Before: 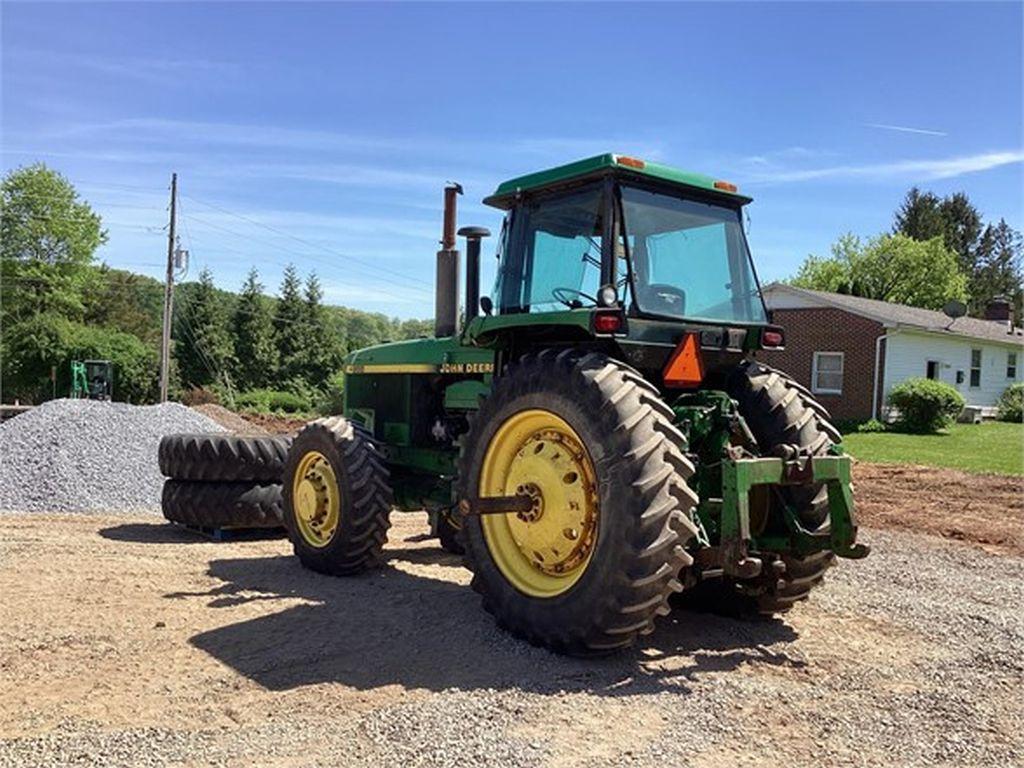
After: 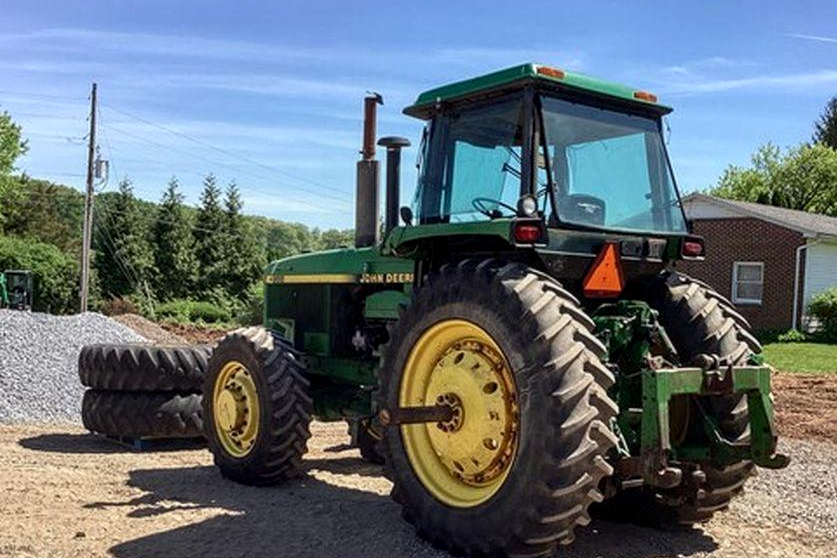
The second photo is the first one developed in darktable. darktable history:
tone curve: curves: ch0 [(0, 0) (0.266, 0.247) (0.741, 0.751) (1, 1)], color space Lab, independent channels, preserve colors none
crop: left 7.9%, top 11.809%, right 10.288%, bottom 15.454%
local contrast: on, module defaults
